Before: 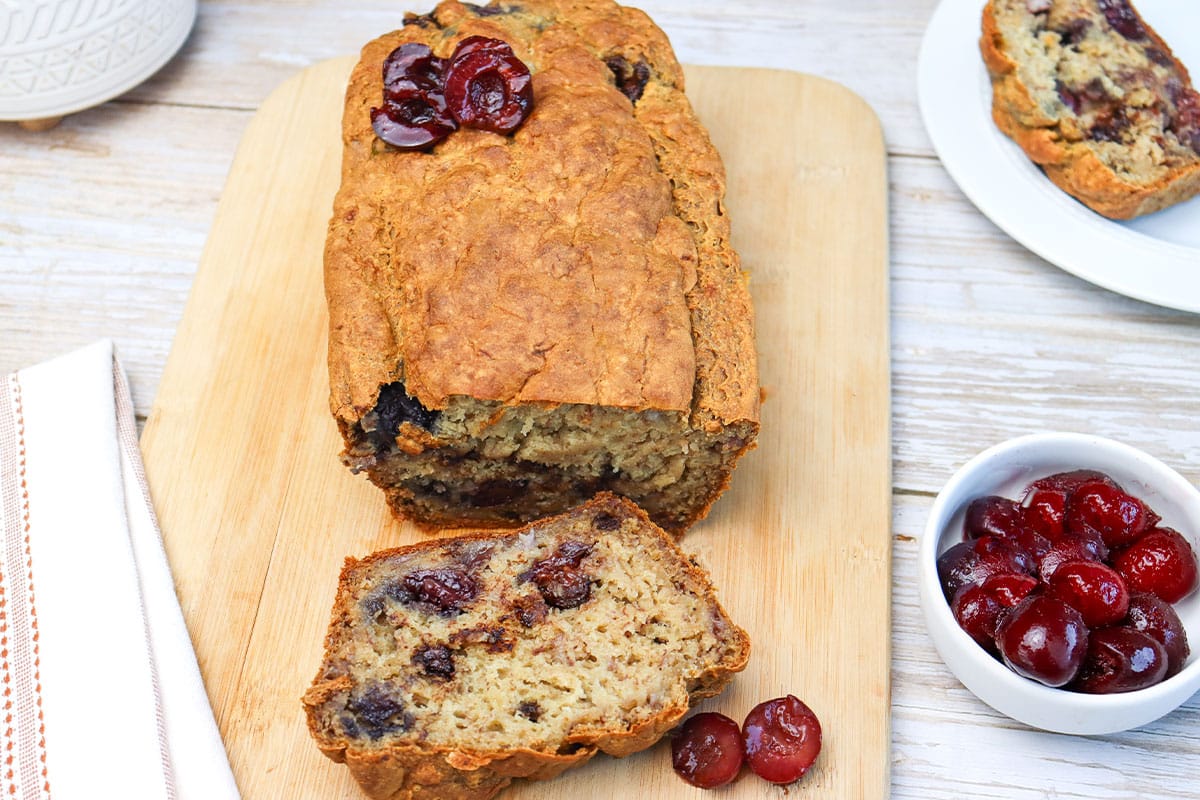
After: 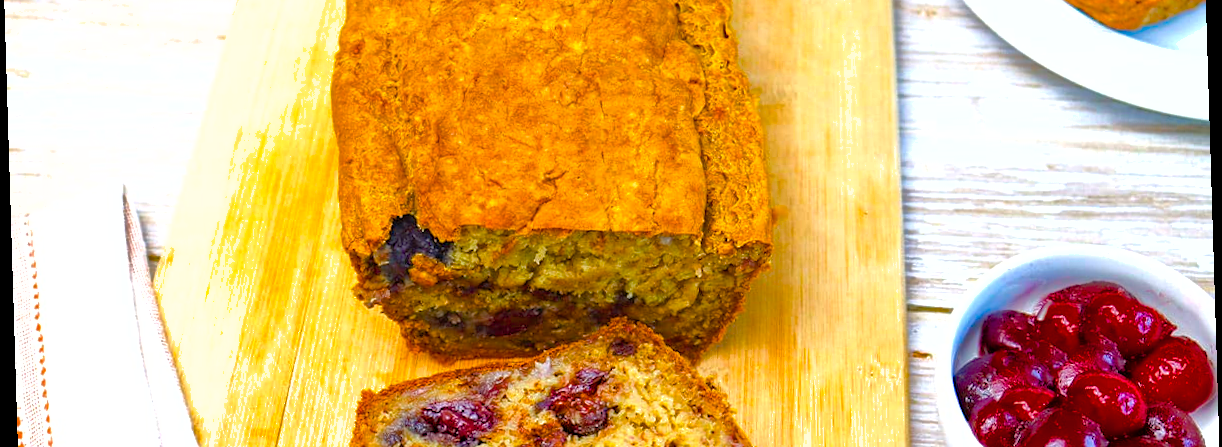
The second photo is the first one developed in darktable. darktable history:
rotate and perspective: rotation -1.75°, automatic cropping off
crop and rotate: top 23.043%, bottom 23.437%
color balance rgb: linear chroma grading › shadows 10%, linear chroma grading › highlights 10%, linear chroma grading › global chroma 15%, linear chroma grading › mid-tones 15%, perceptual saturation grading › global saturation 40%, perceptual saturation grading › highlights -25%, perceptual saturation grading › mid-tones 35%, perceptual saturation grading › shadows 35%, perceptual brilliance grading › global brilliance 11.29%, global vibrance 11.29%
shadows and highlights: on, module defaults
haze removal: compatibility mode true, adaptive false
